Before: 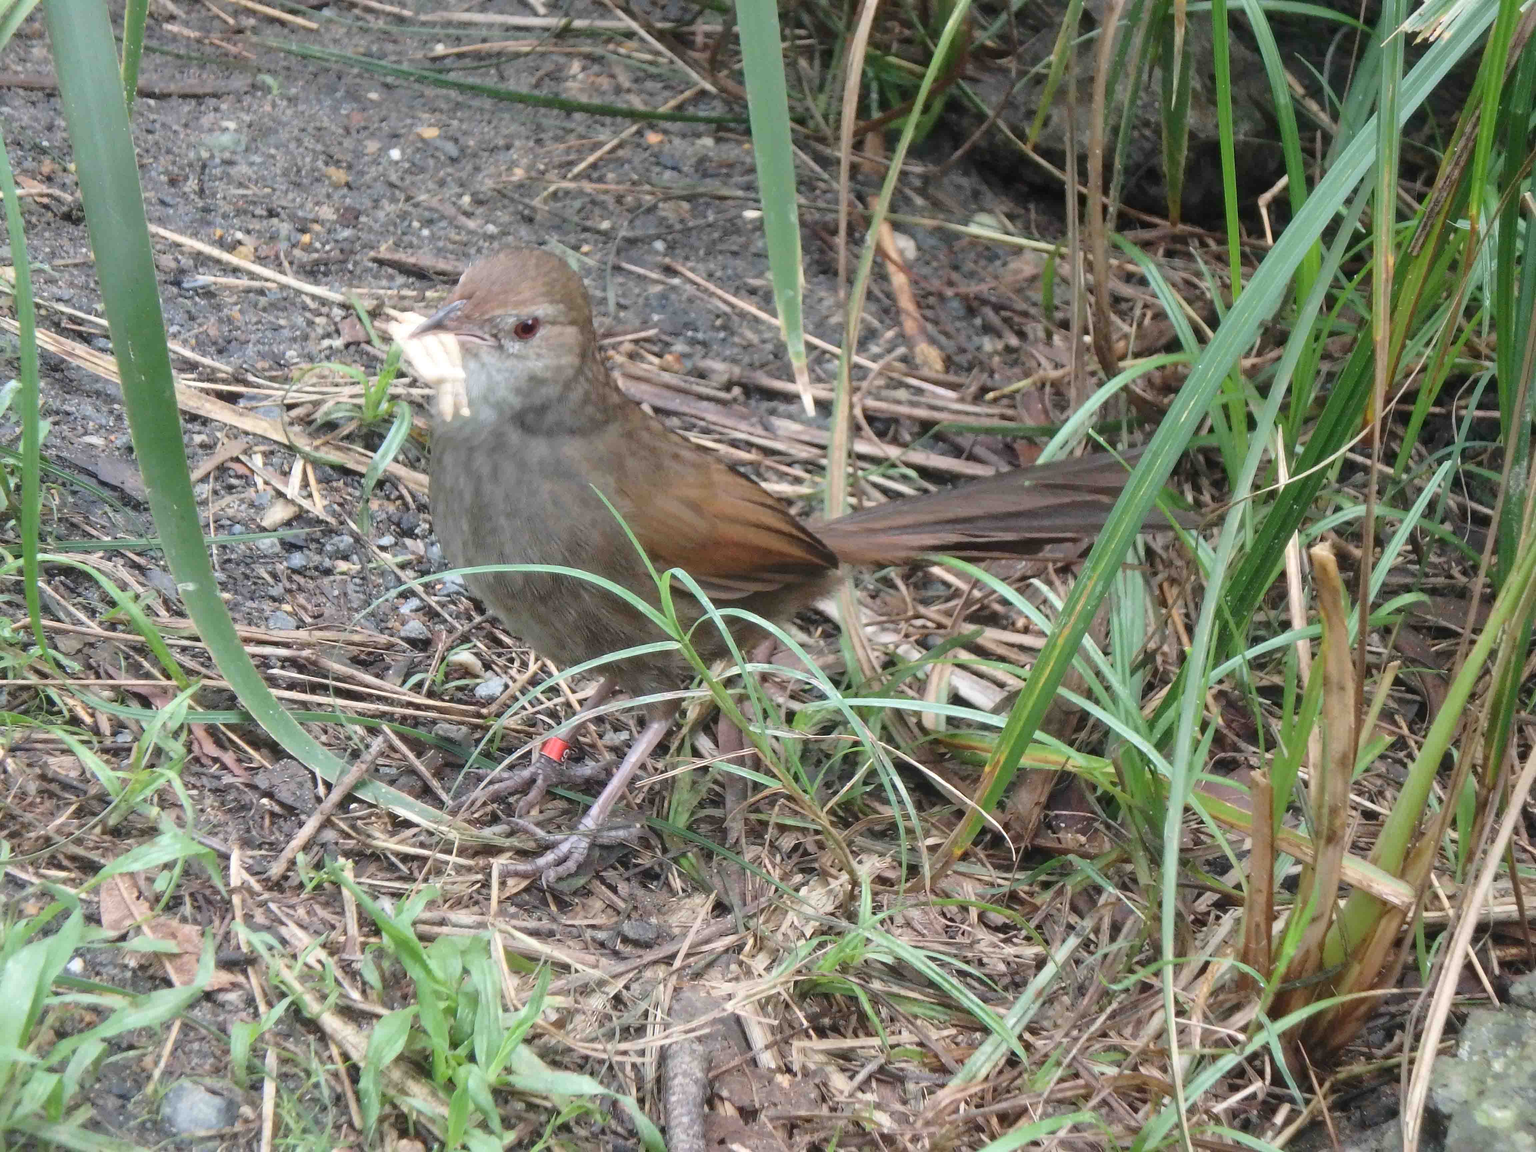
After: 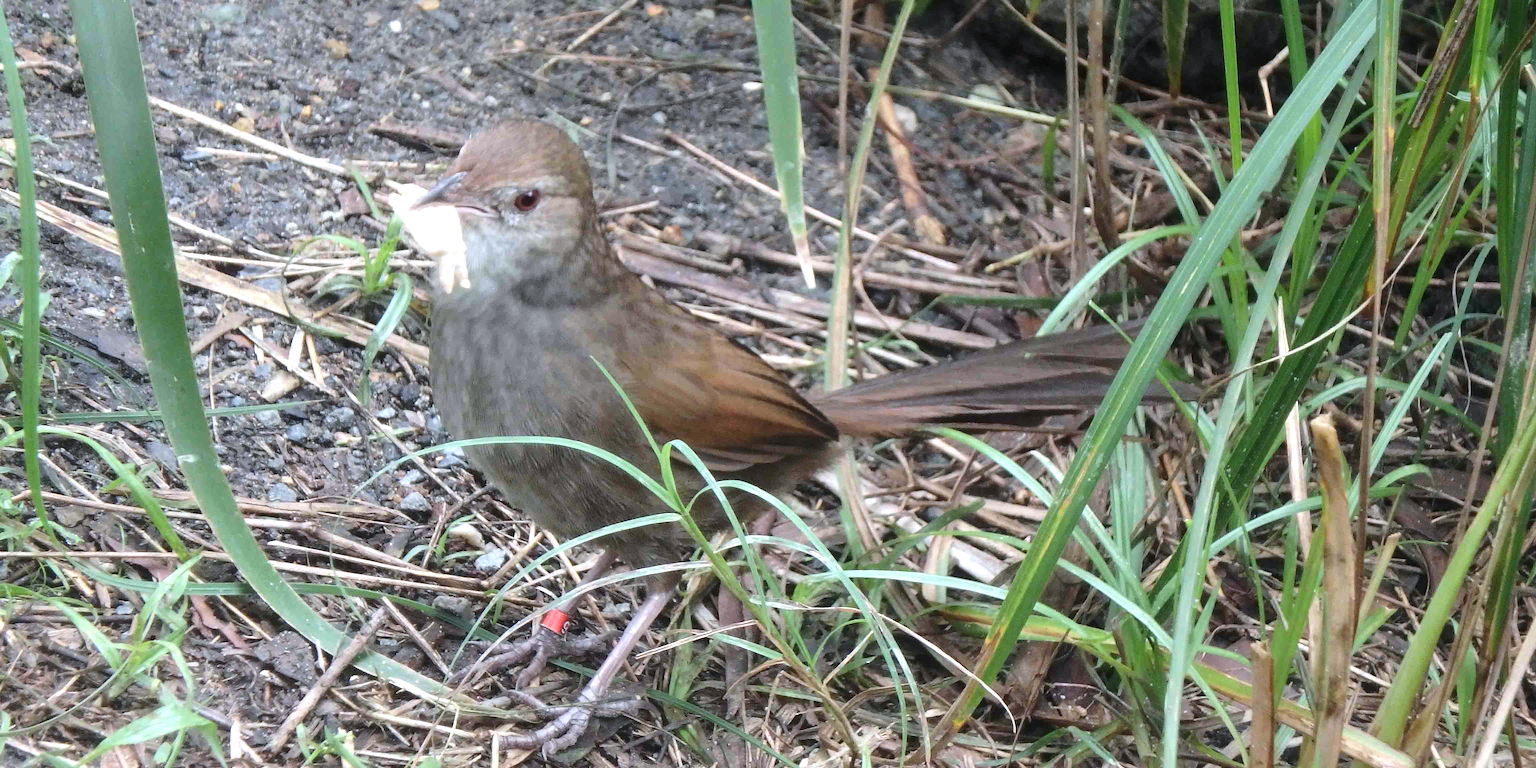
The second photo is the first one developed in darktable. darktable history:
tone equalizer: -8 EV -0.417 EV, -7 EV -0.389 EV, -6 EV -0.333 EV, -5 EV -0.222 EV, -3 EV 0.222 EV, -2 EV 0.333 EV, -1 EV 0.389 EV, +0 EV 0.417 EV, edges refinement/feathering 500, mask exposure compensation -1.57 EV, preserve details no
white balance: red 0.974, blue 1.044
crop: top 11.166%, bottom 22.168%
